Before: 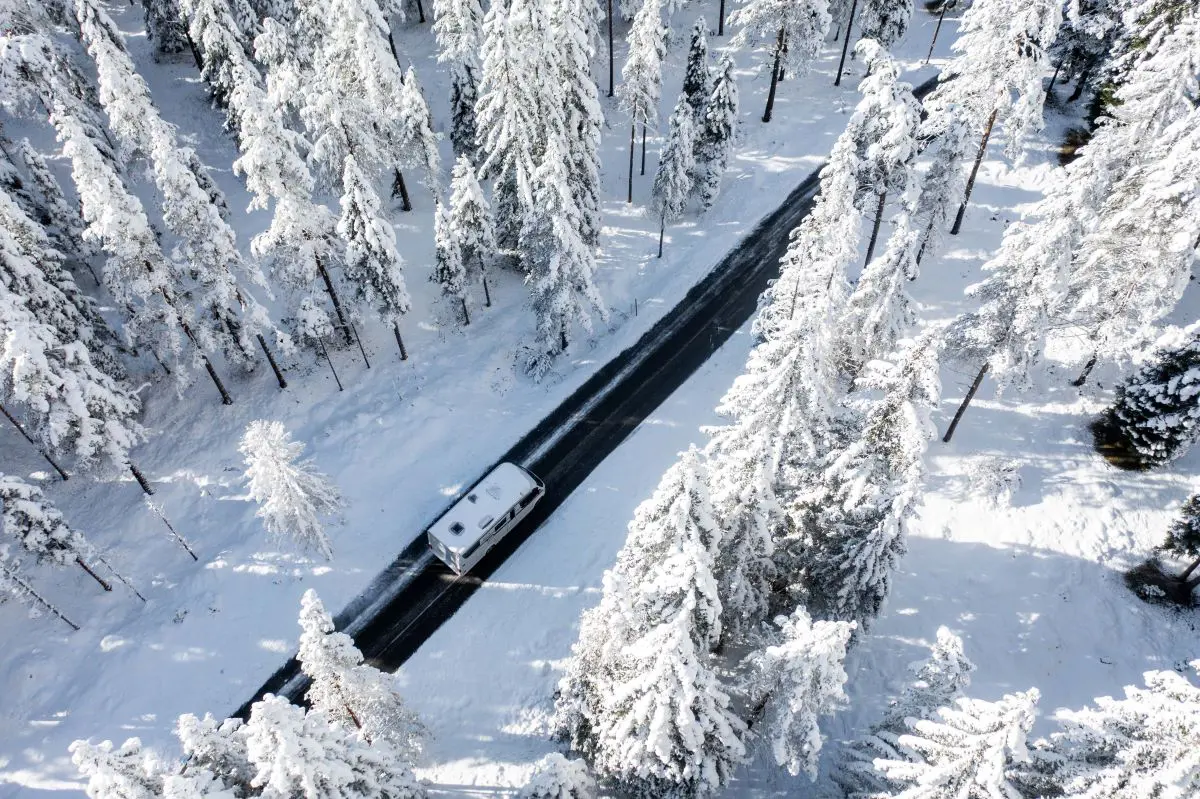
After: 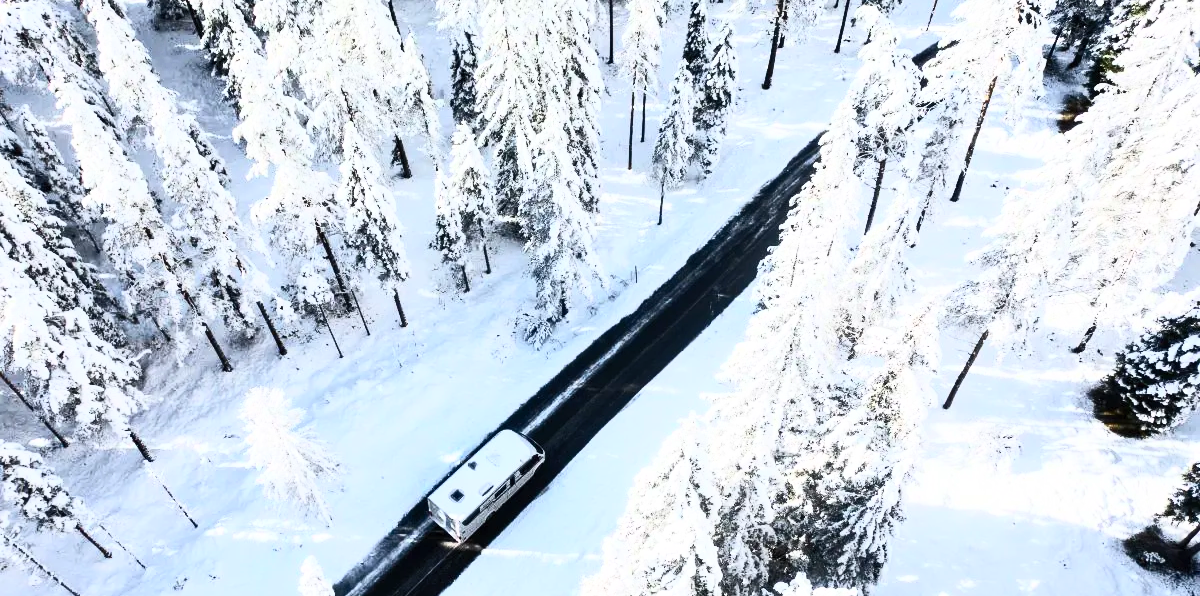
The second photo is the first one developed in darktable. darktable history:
contrast brightness saturation: contrast 0.612, brightness 0.356, saturation 0.149
crop: top 4.246%, bottom 21.051%
